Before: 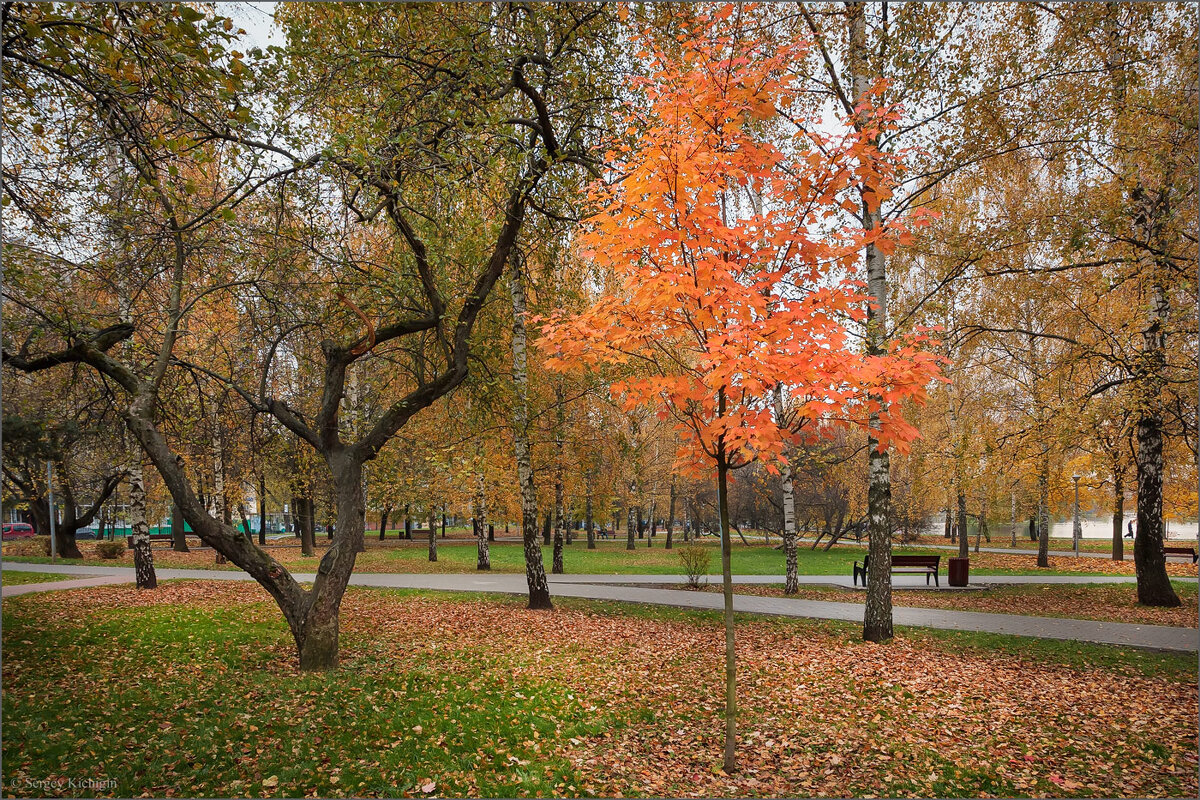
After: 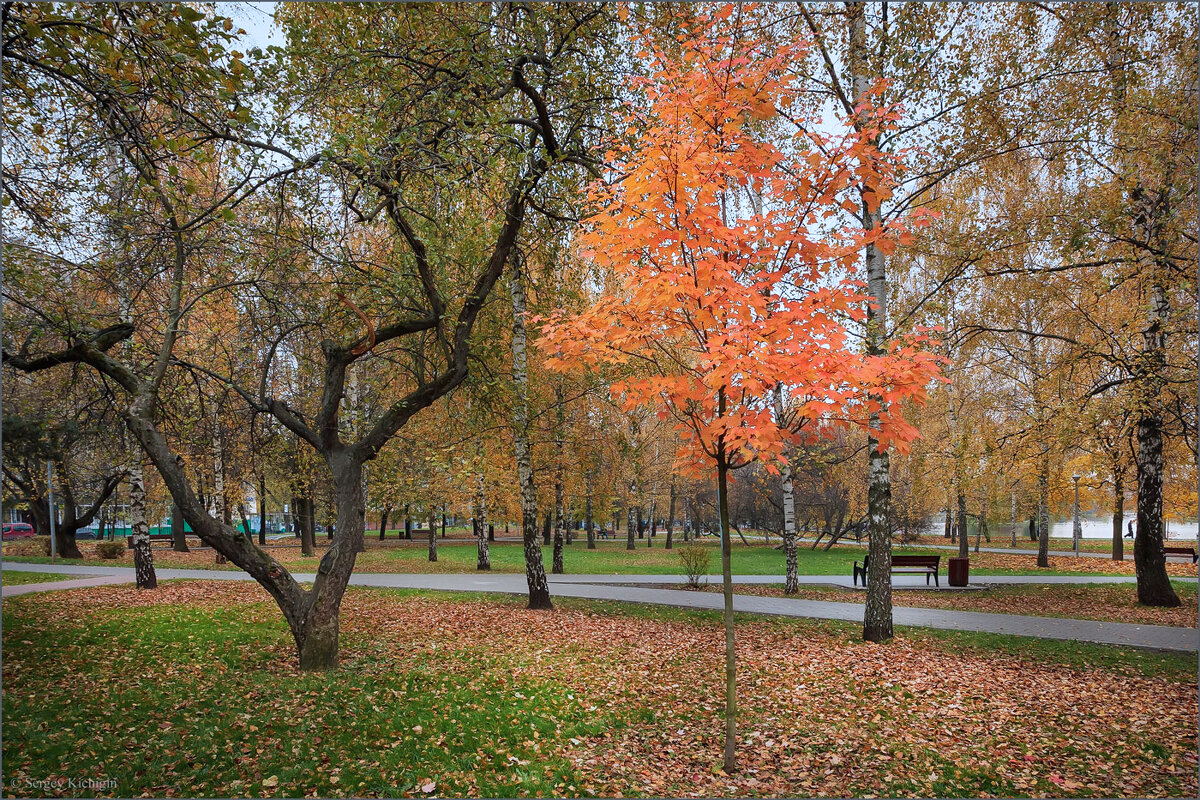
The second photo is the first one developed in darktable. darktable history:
color calibration: gray › normalize channels true, x 0.37, y 0.382, temperature 4308.87 K, gamut compression 0.009
